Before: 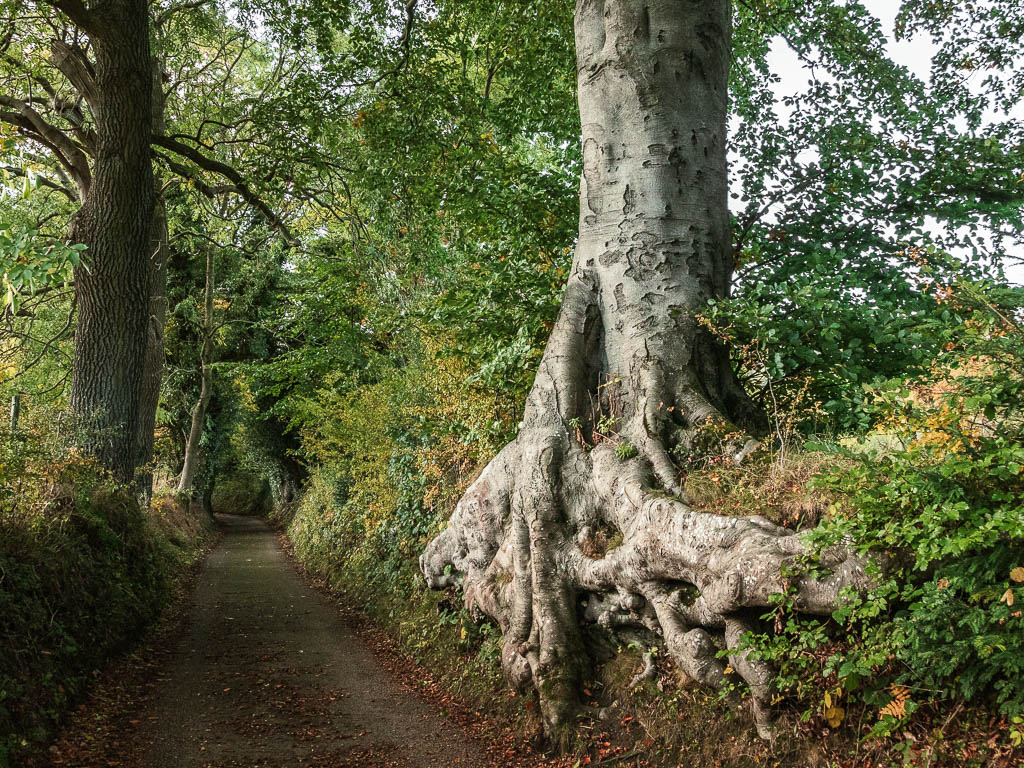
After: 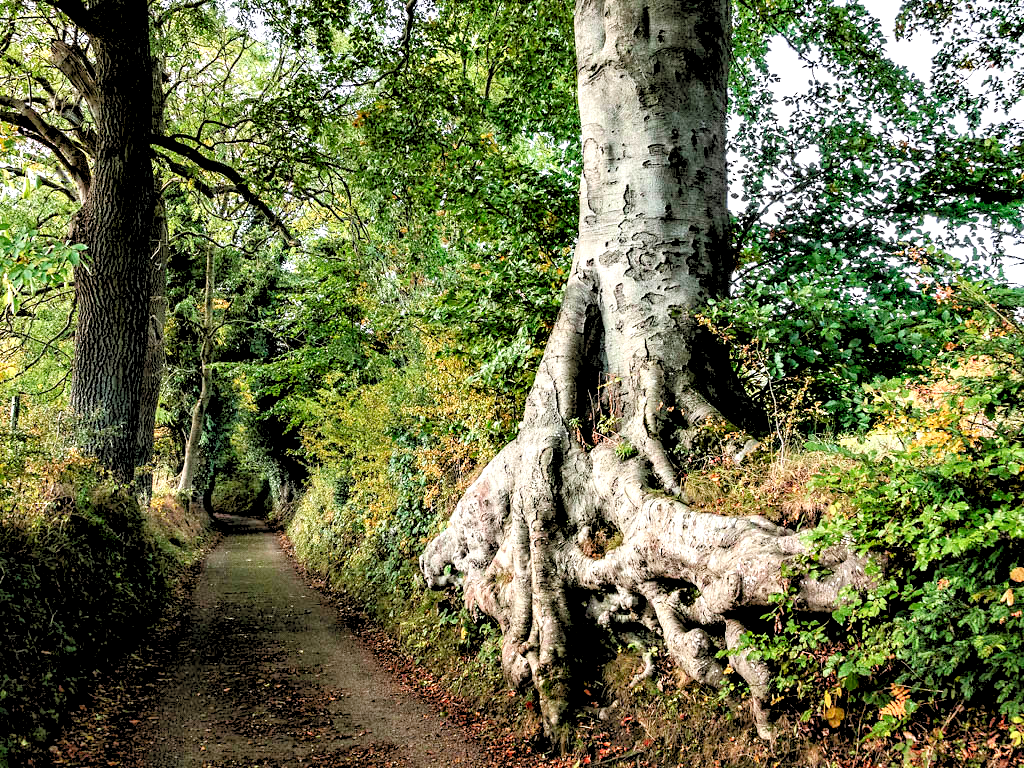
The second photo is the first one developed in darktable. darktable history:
levels: levels [0.093, 0.434, 0.988]
contrast equalizer: y [[0.6 ×6], [0.55 ×6], [0 ×6], [0 ×6], [0 ×6]]
